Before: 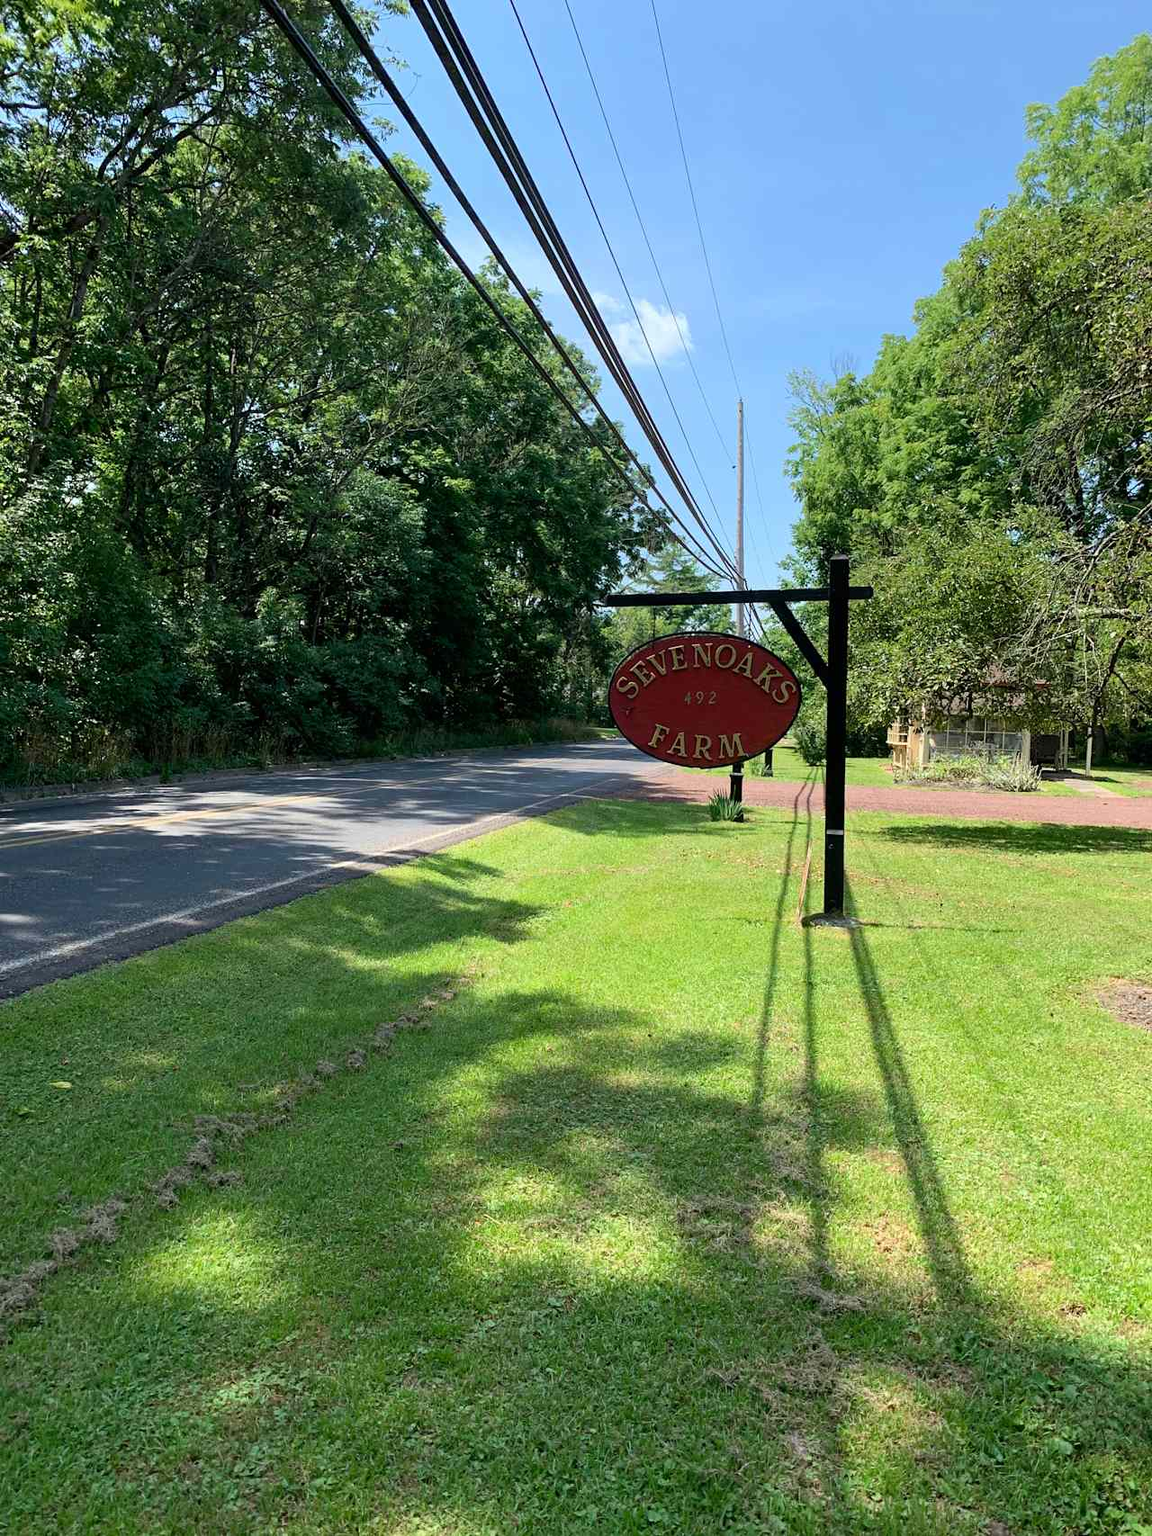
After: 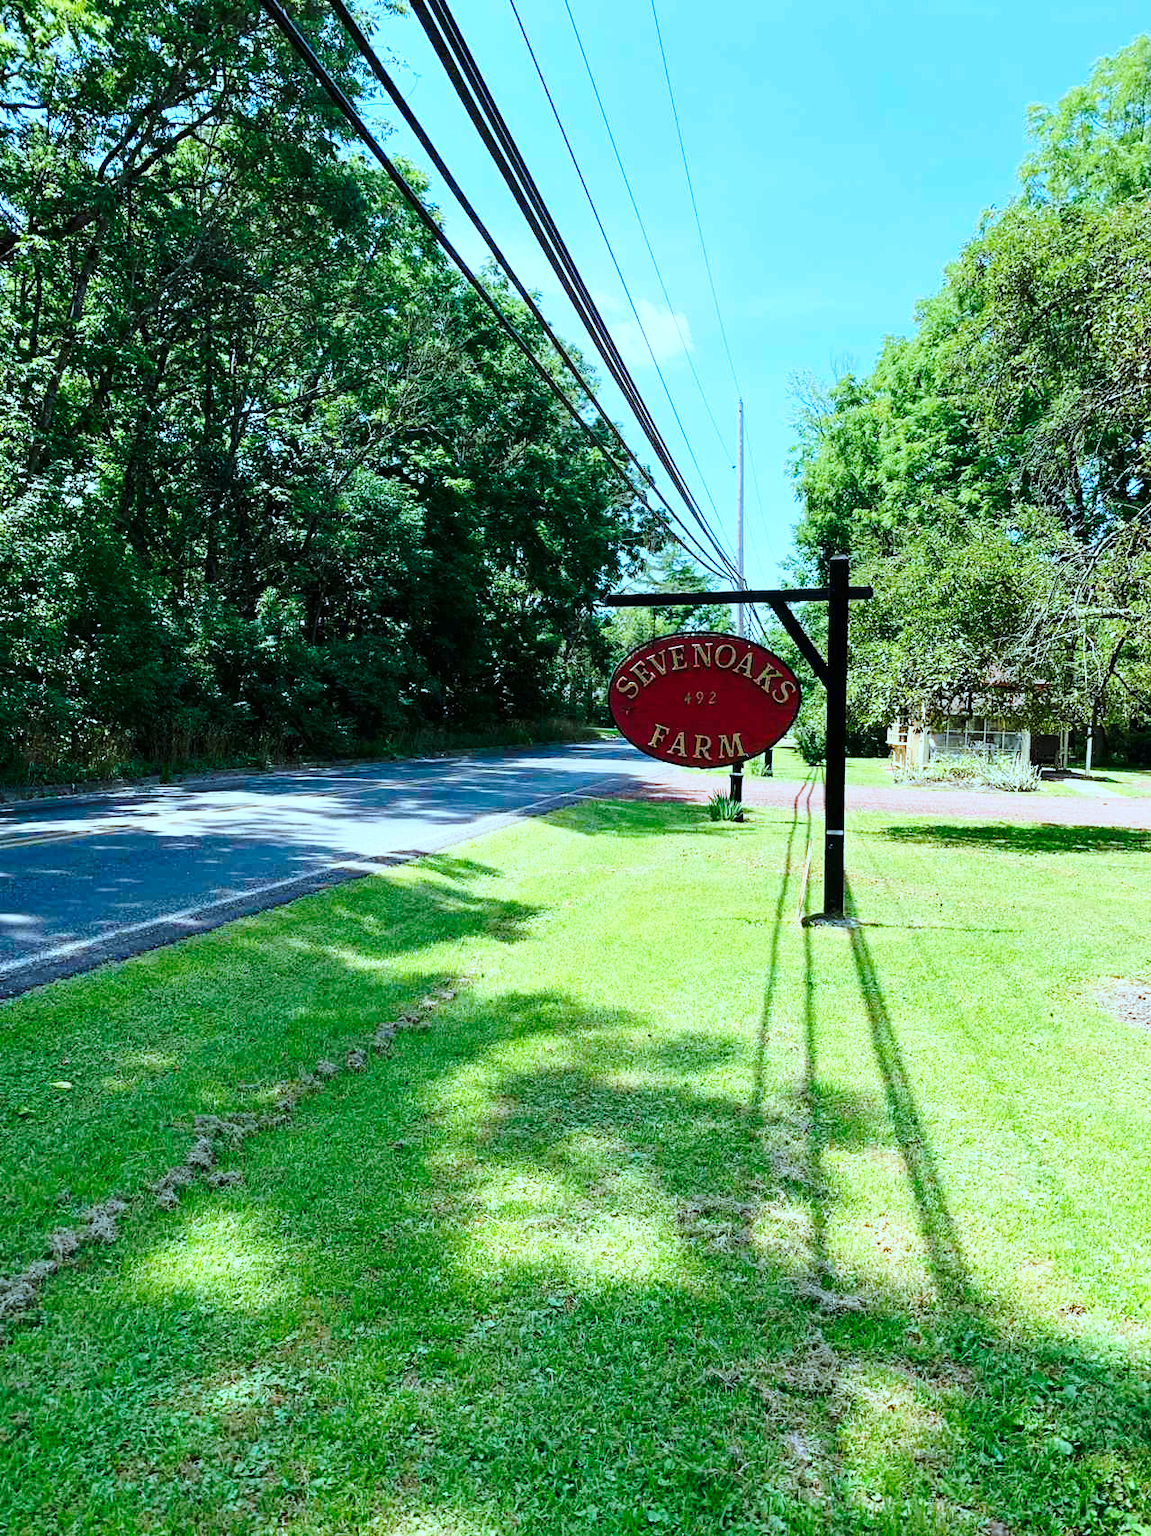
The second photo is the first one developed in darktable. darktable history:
color correction: highlights a* -9.79, highlights b* -21.14
base curve: curves: ch0 [(0, 0) (0.036, 0.037) (0.121, 0.228) (0.46, 0.76) (0.859, 0.983) (1, 1)], preserve colors none
contrast brightness saturation: contrast 0.04, saturation 0.151
